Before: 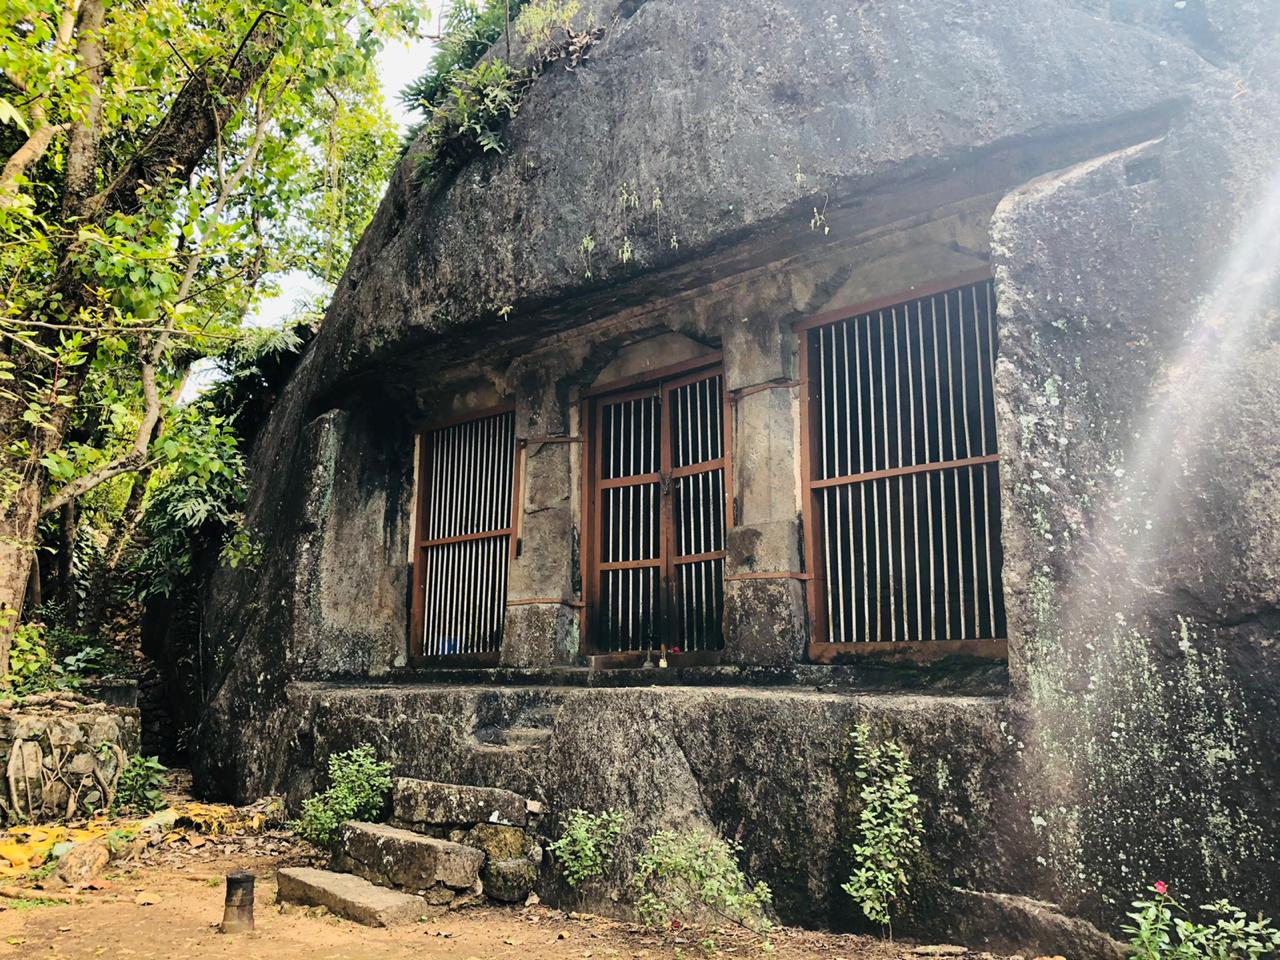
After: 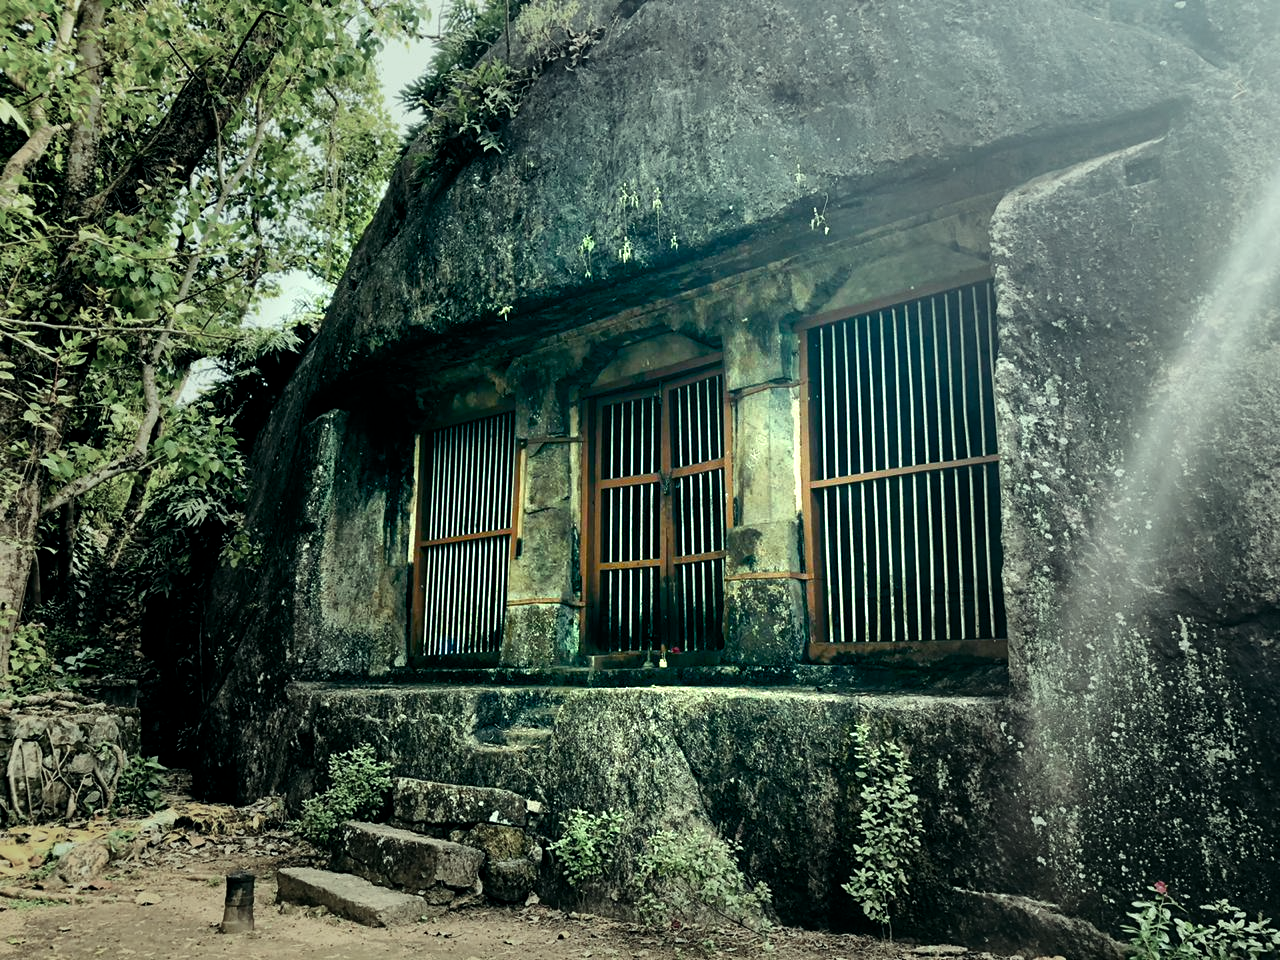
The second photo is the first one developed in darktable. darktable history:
vignetting: fall-off start 31.28%, fall-off radius 34.64%, brightness -0.575
color balance rgb: shadows lift › luminance -7.7%, shadows lift › chroma 2.13%, shadows lift › hue 165.27°, power › luminance -7.77%, power › chroma 1.1%, power › hue 215.88°, highlights gain › luminance 15.15%, highlights gain › chroma 7%, highlights gain › hue 125.57°, global offset › luminance -0.33%, global offset › chroma 0.11%, global offset › hue 165.27°, perceptual saturation grading › global saturation 24.42%, perceptual saturation grading › highlights -24.42%, perceptual saturation grading › mid-tones 24.42%, perceptual saturation grading › shadows 40%, perceptual brilliance grading › global brilliance -5%, perceptual brilliance grading › highlights 24.42%, perceptual brilliance grading › mid-tones 7%, perceptual brilliance grading › shadows -5%
